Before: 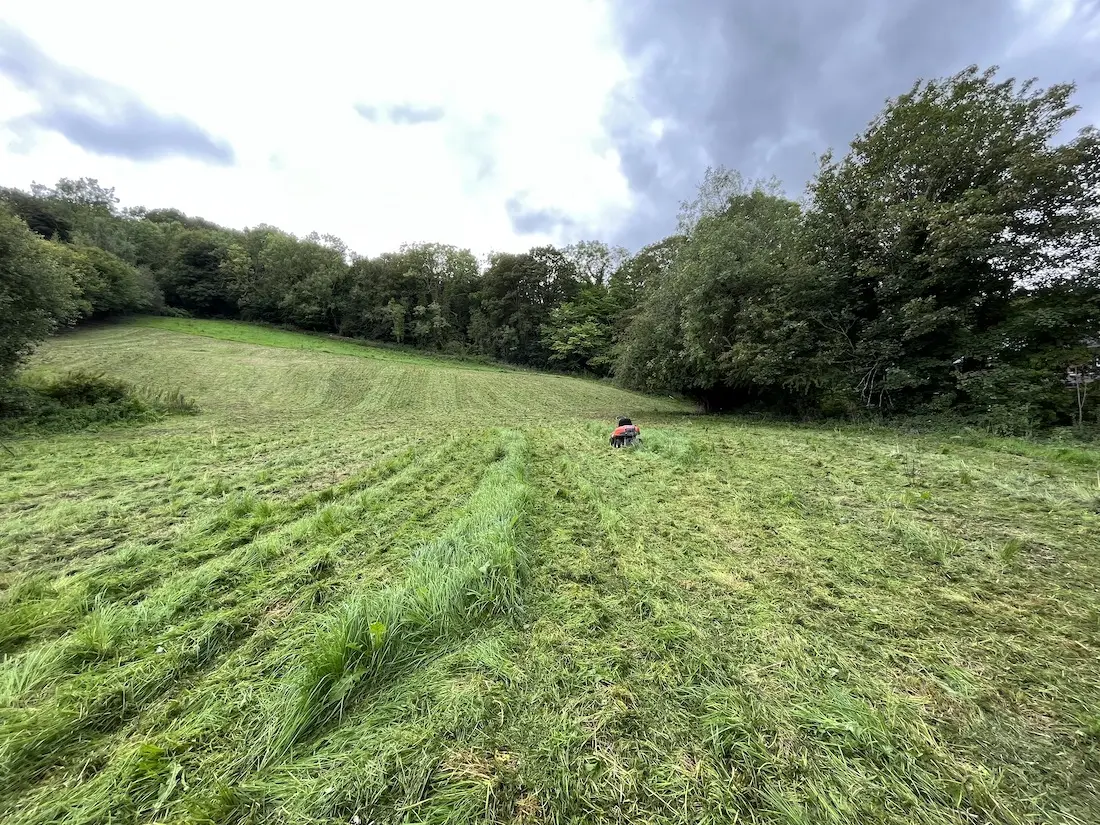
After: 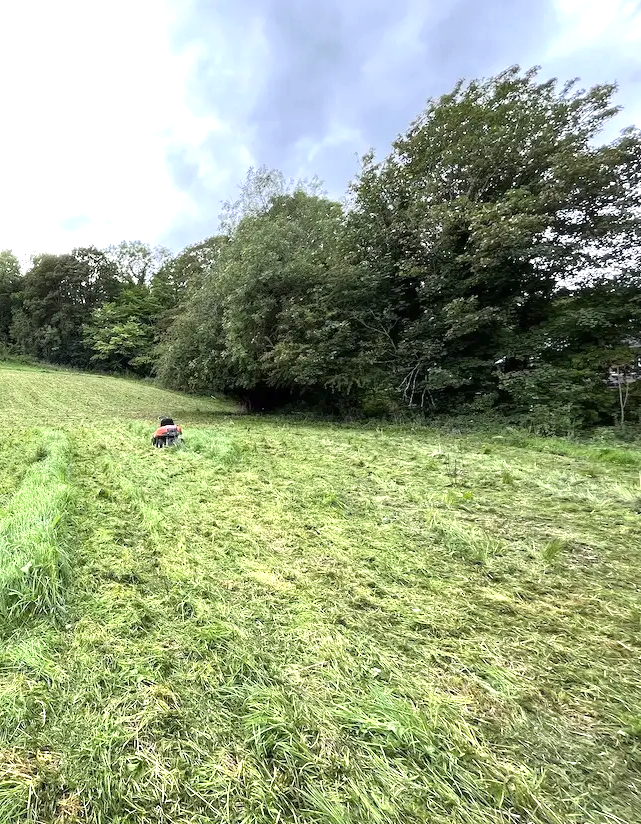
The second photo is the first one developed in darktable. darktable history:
crop: left 41.66%
exposure: black level correction 0, exposure 0.701 EV, compensate exposure bias true, compensate highlight preservation false
